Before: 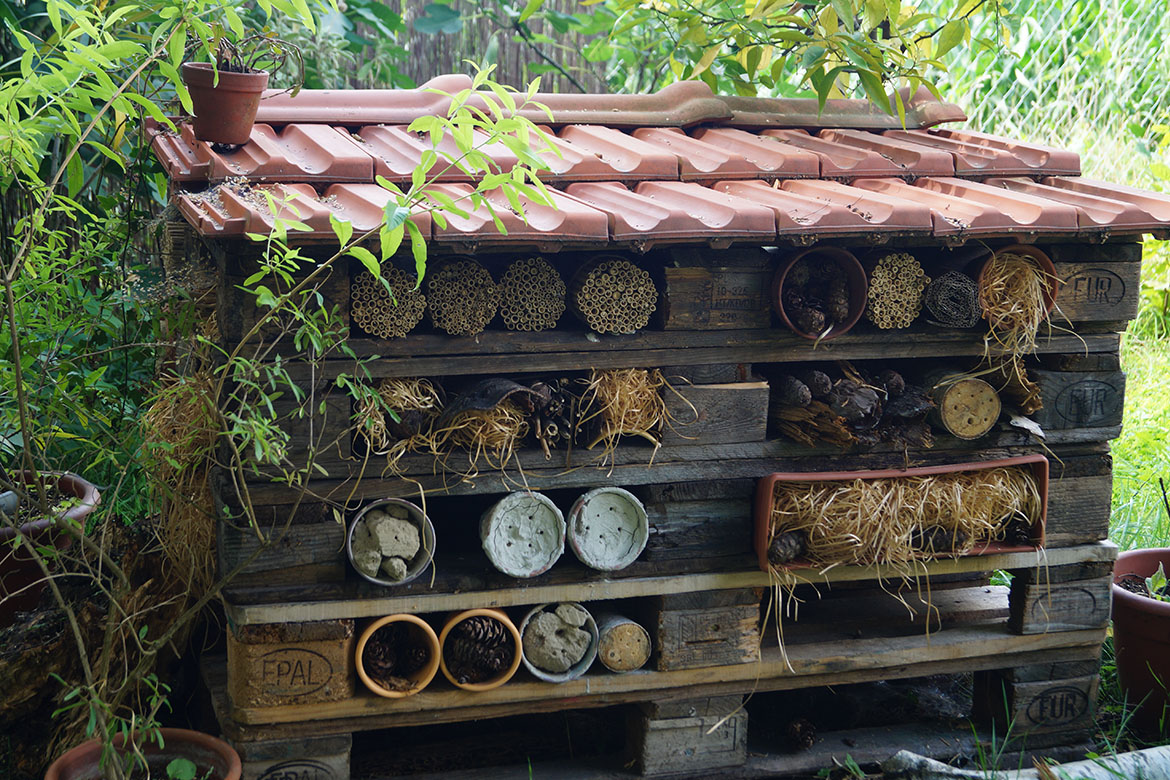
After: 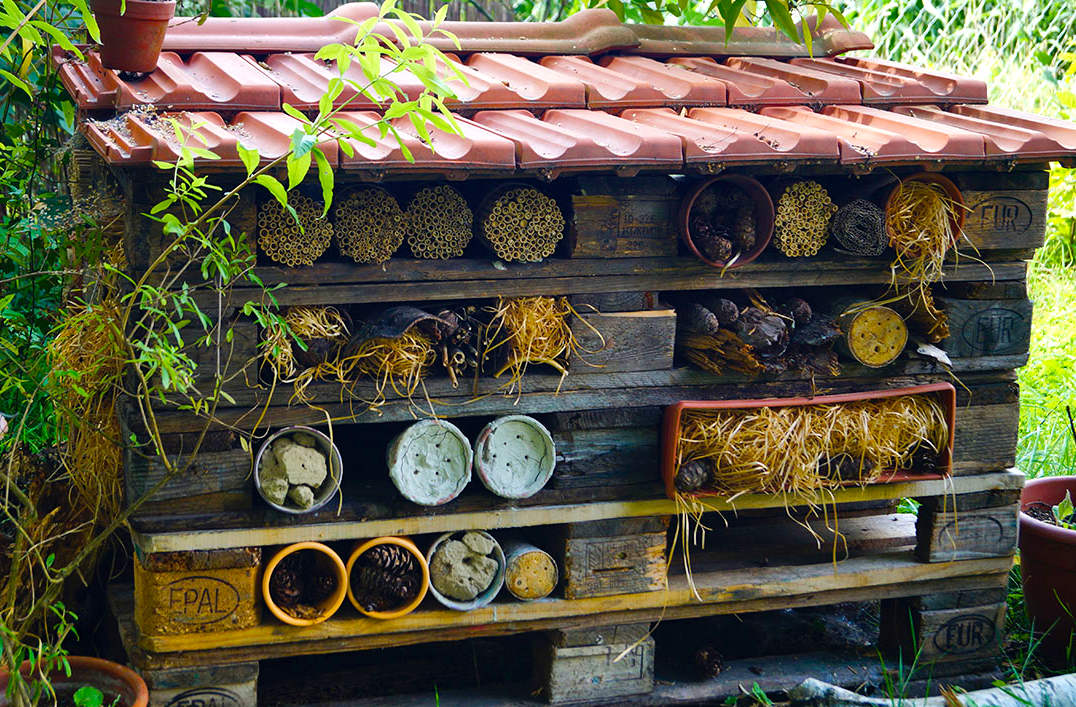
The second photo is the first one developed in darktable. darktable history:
shadows and highlights: shadows 52.97, highlights color adjustment 0.648%, soften with gaussian
crop and rotate: left 7.99%, top 9.264%
color balance rgb: perceptual saturation grading › global saturation 27.911%, perceptual saturation grading › highlights -25.507%, perceptual saturation grading › mid-tones 25.663%, perceptual saturation grading › shadows 50.006%, global vibrance 30.228%, contrast 10.052%
